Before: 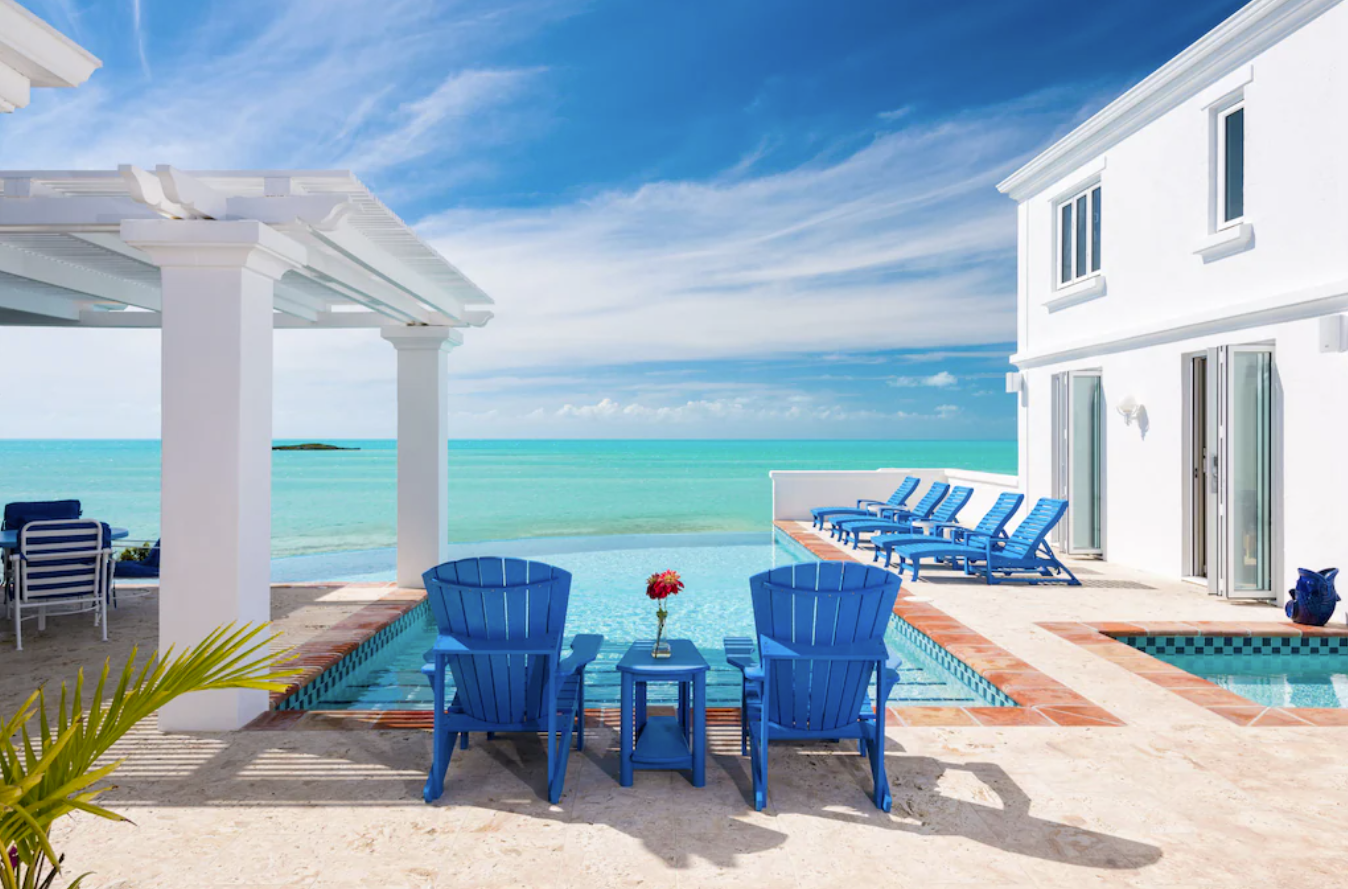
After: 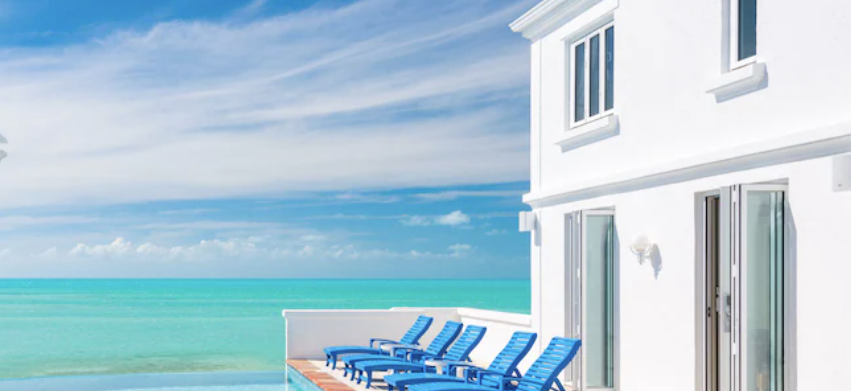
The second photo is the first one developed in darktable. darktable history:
crop: left 36.188%, top 18.148%, right 0.678%, bottom 37.864%
